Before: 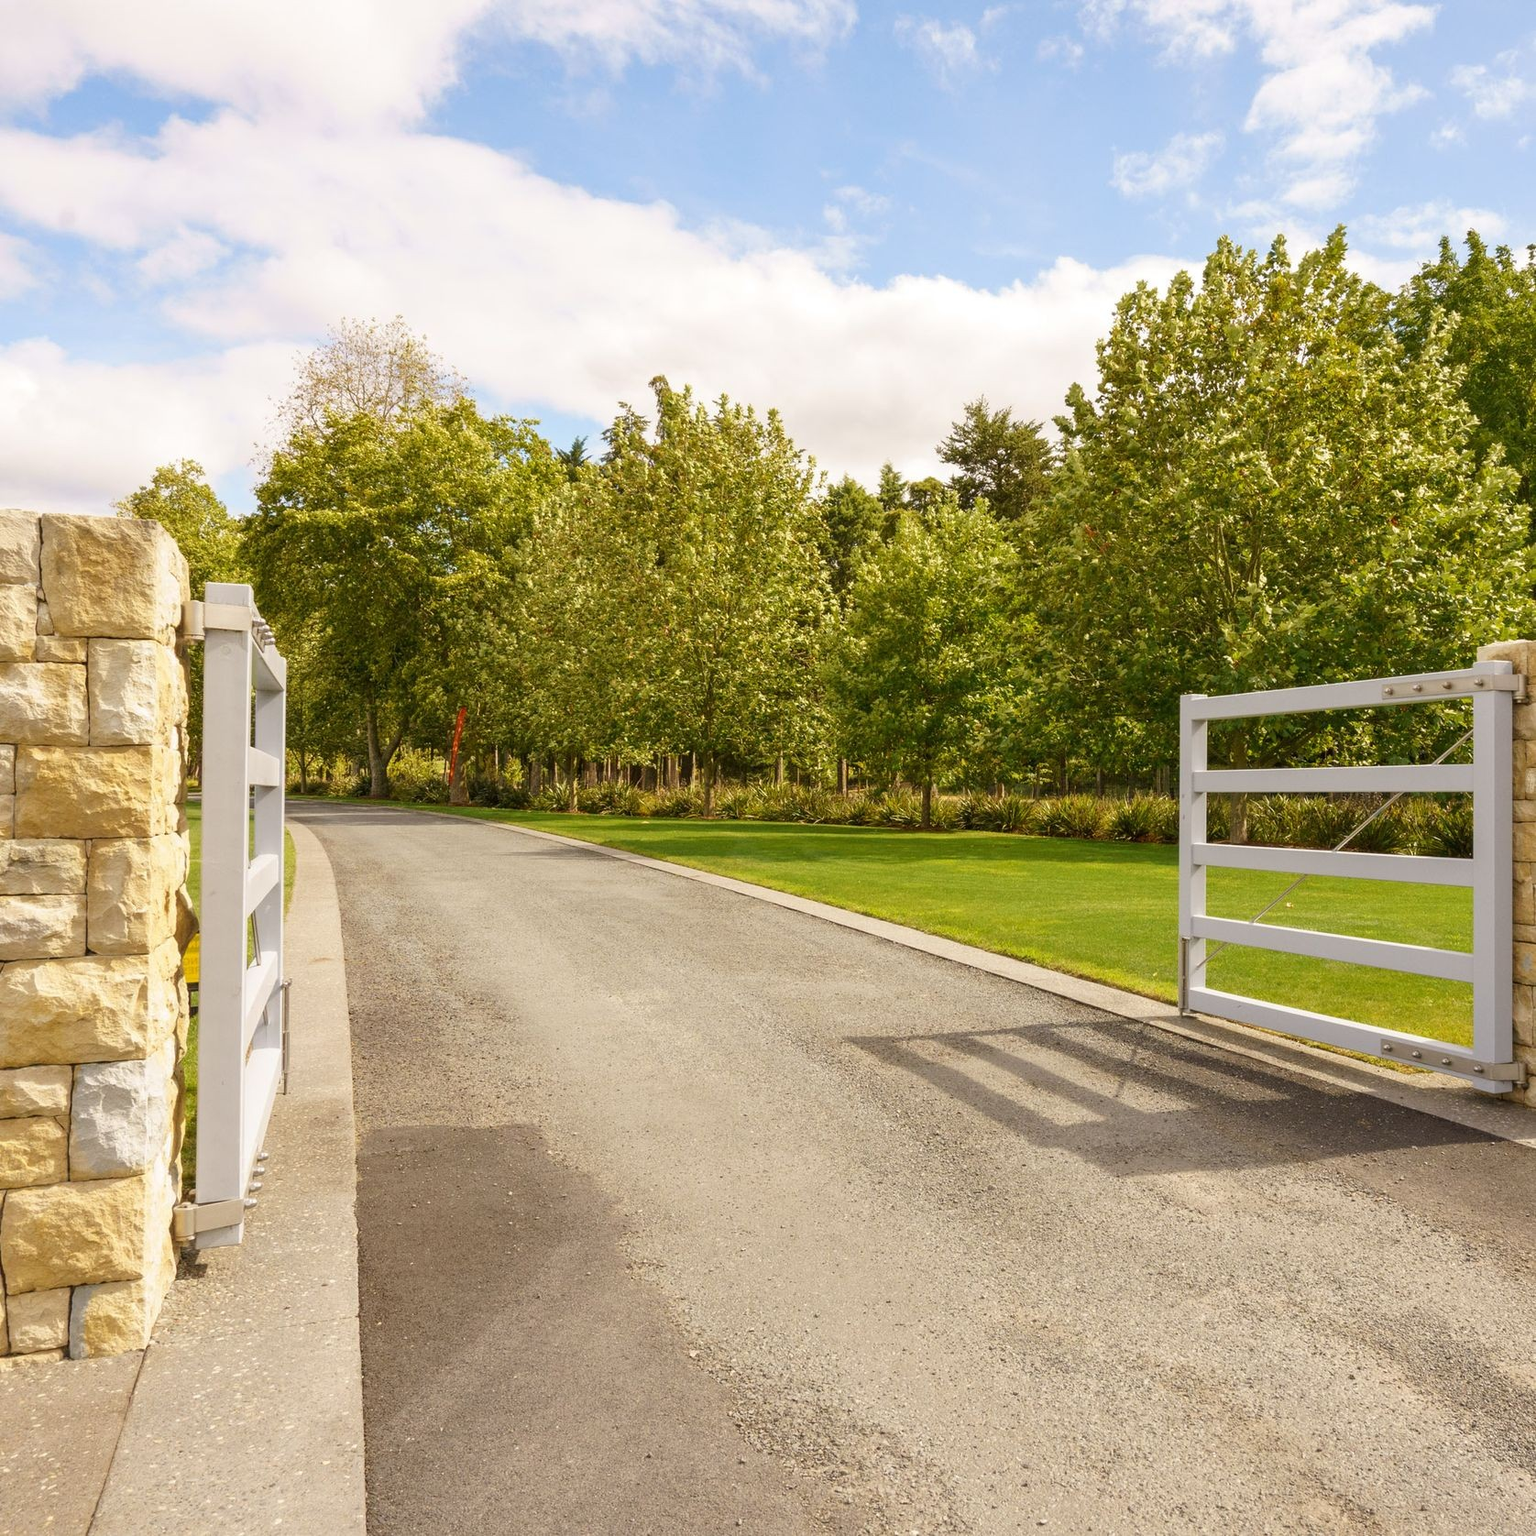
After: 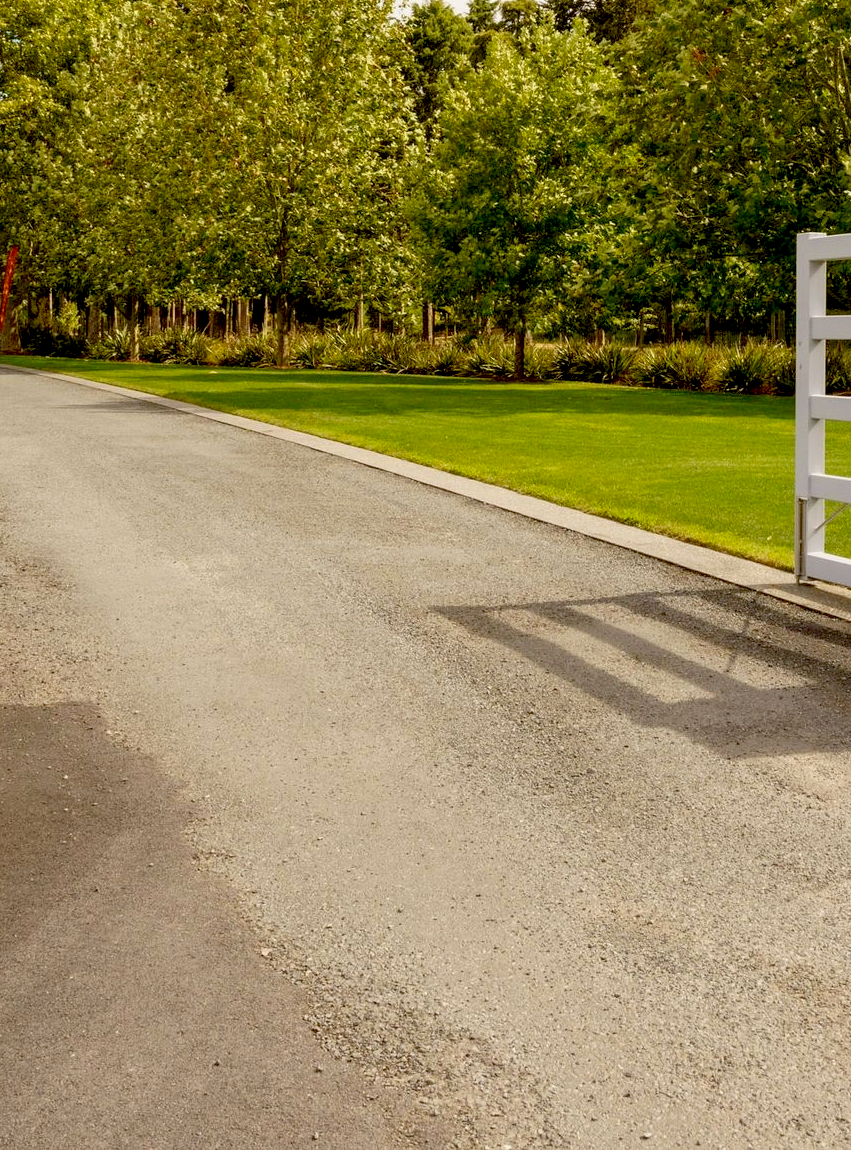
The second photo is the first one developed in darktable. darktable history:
exposure: black level correction 0.028, exposure -0.08 EV, compensate highlight preservation false
crop and rotate: left 29.338%, top 31.378%, right 19.861%
